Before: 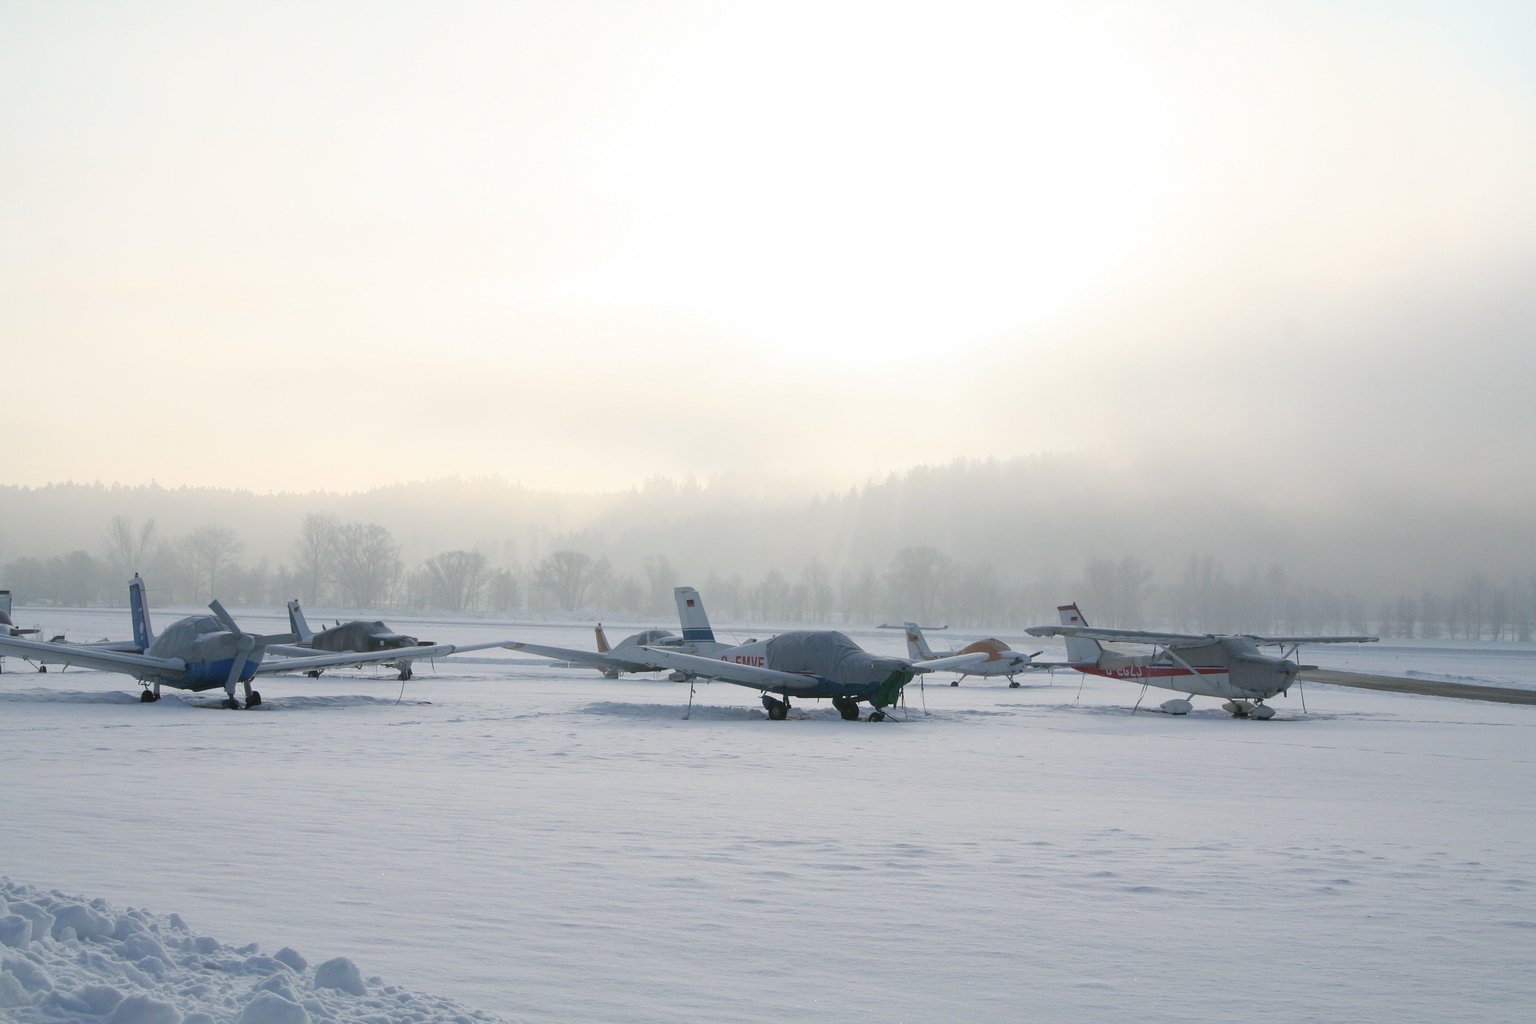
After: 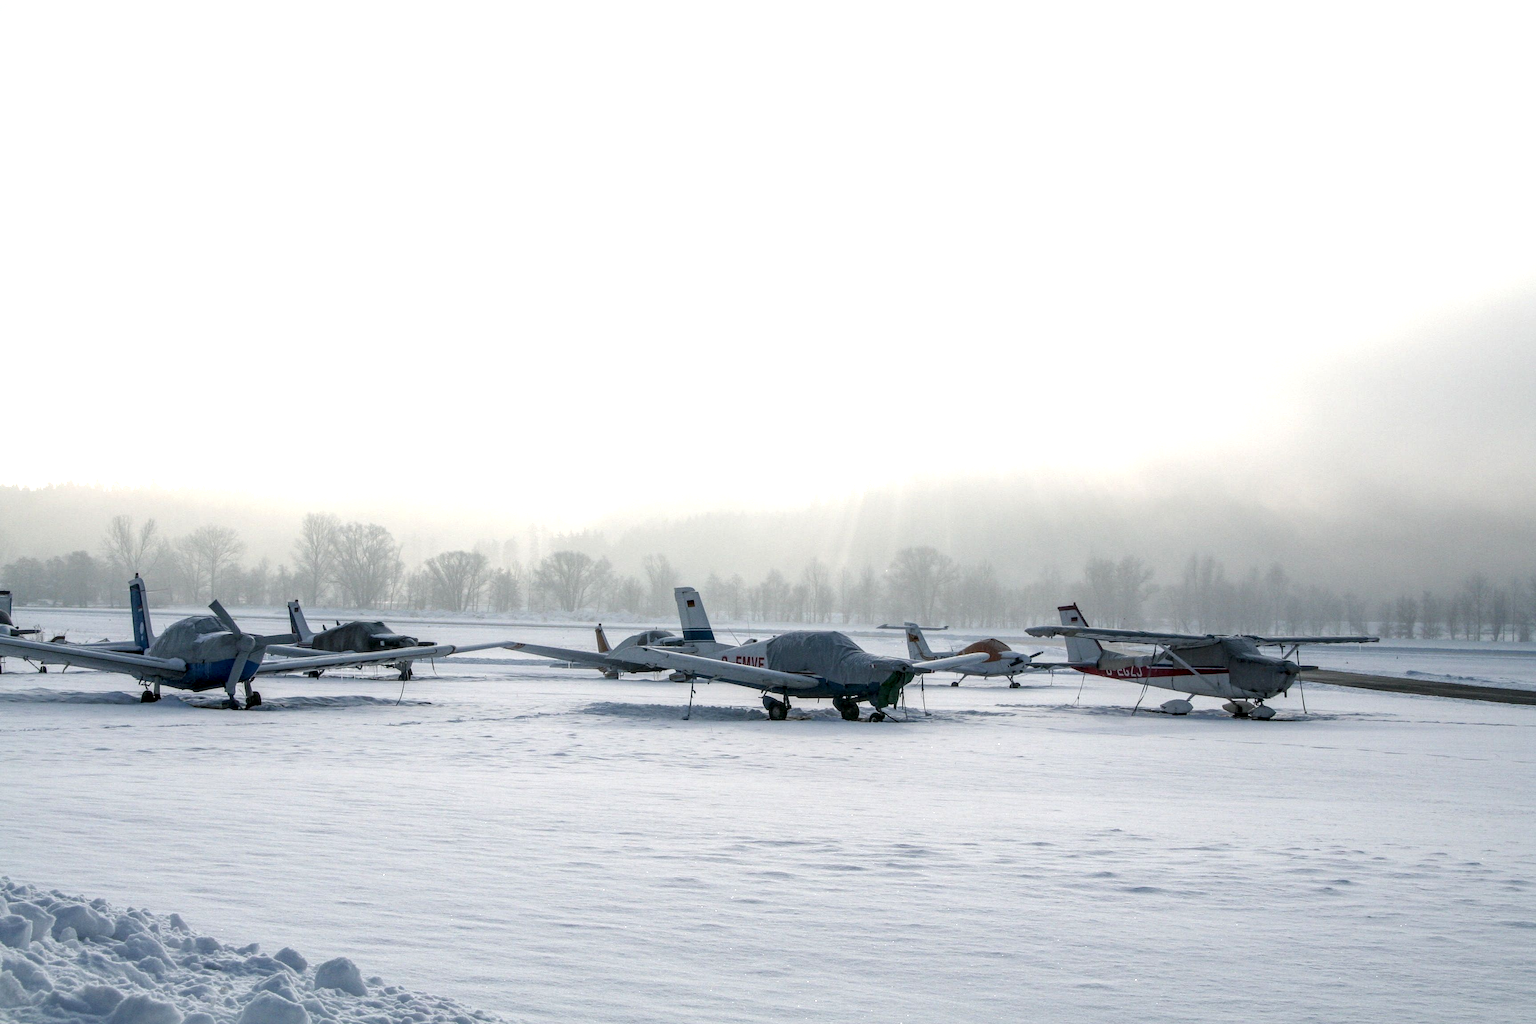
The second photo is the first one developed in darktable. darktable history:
tone equalizer: -8 EV -0.431 EV, -7 EV -0.401 EV, -6 EV -0.354 EV, -5 EV -0.248 EV, -3 EV 0.236 EV, -2 EV 0.335 EV, -1 EV 0.373 EV, +0 EV 0.437 EV
local contrast: highlights 3%, shadows 2%, detail 182%
